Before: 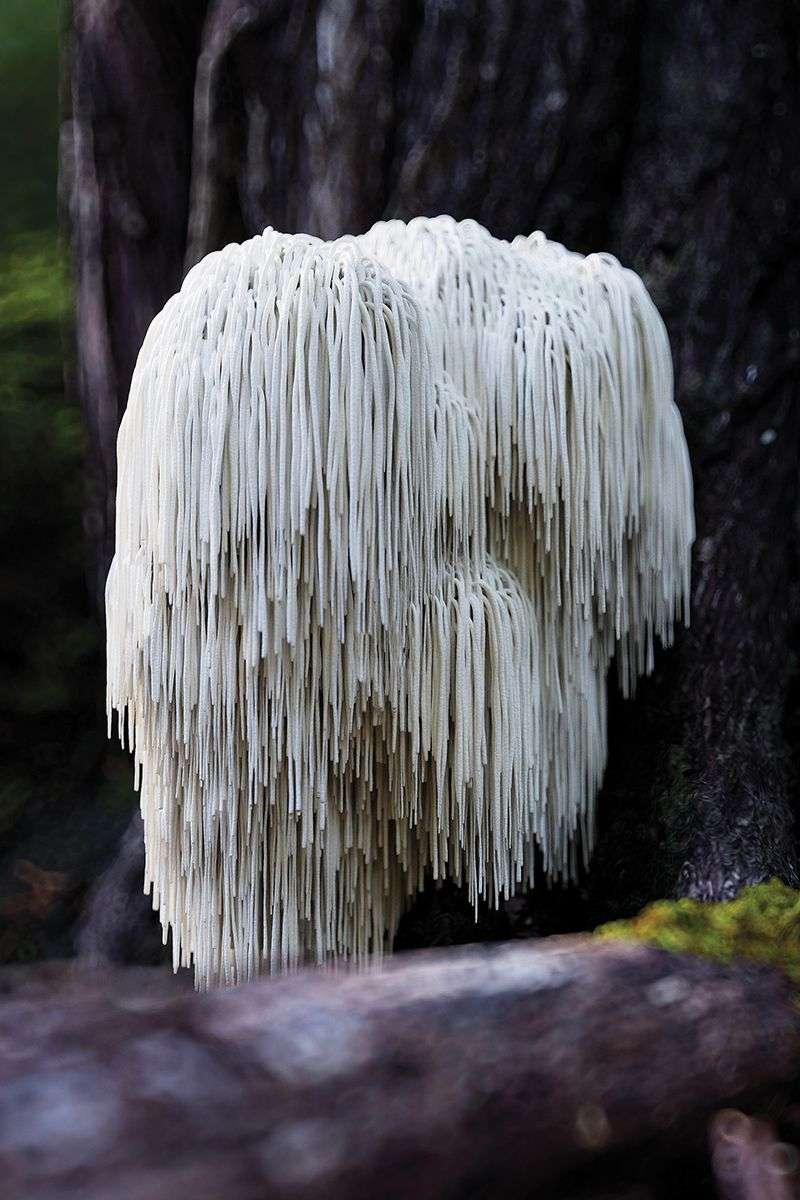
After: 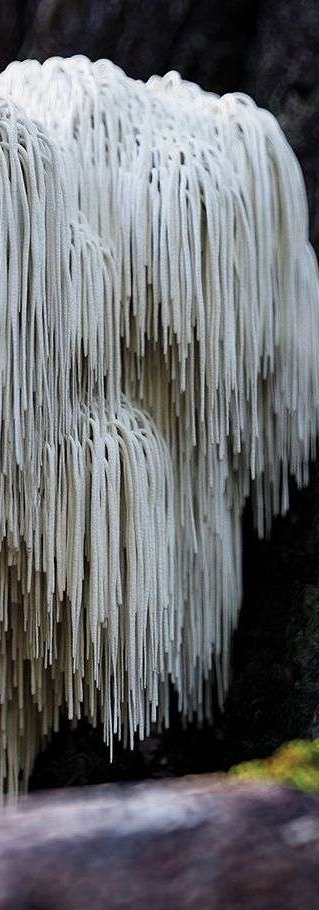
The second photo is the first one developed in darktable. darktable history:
crop: left 45.721%, top 13.393%, right 14.118%, bottom 10.01%
white balance: red 1, blue 1
